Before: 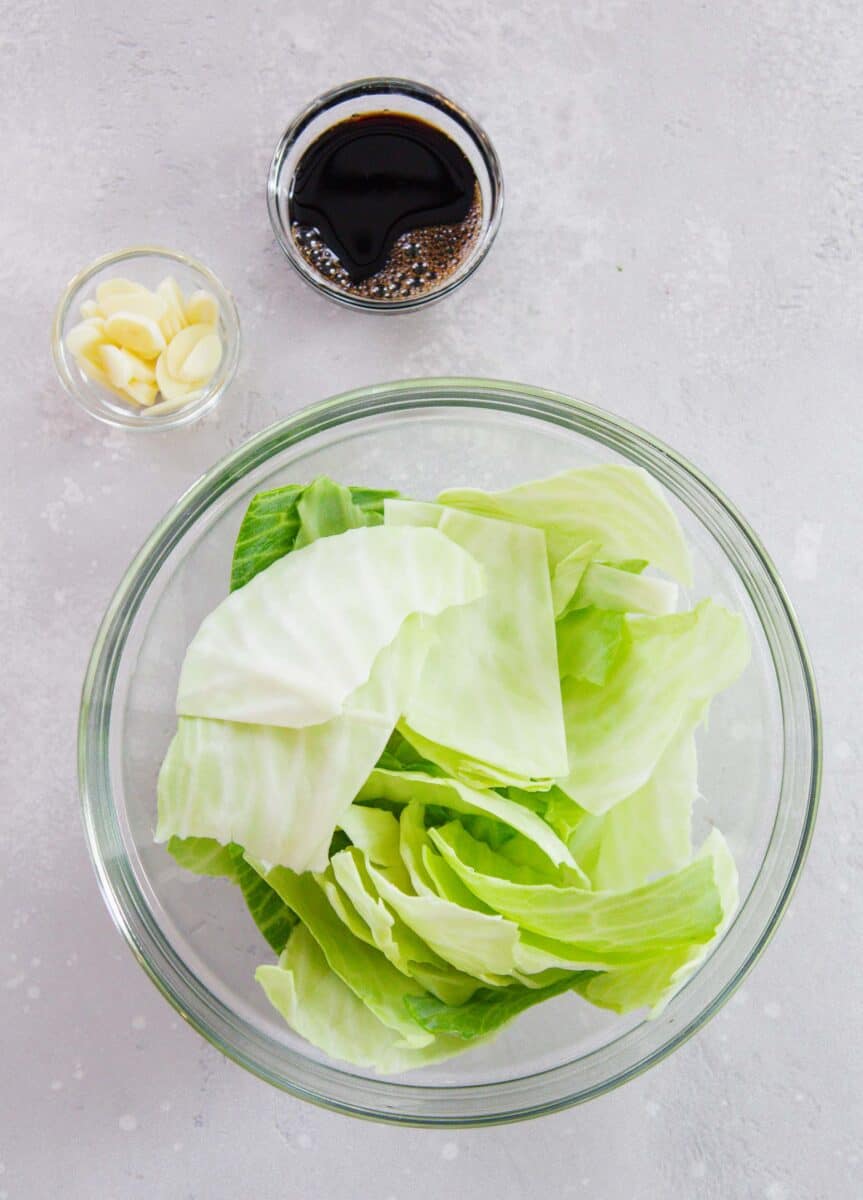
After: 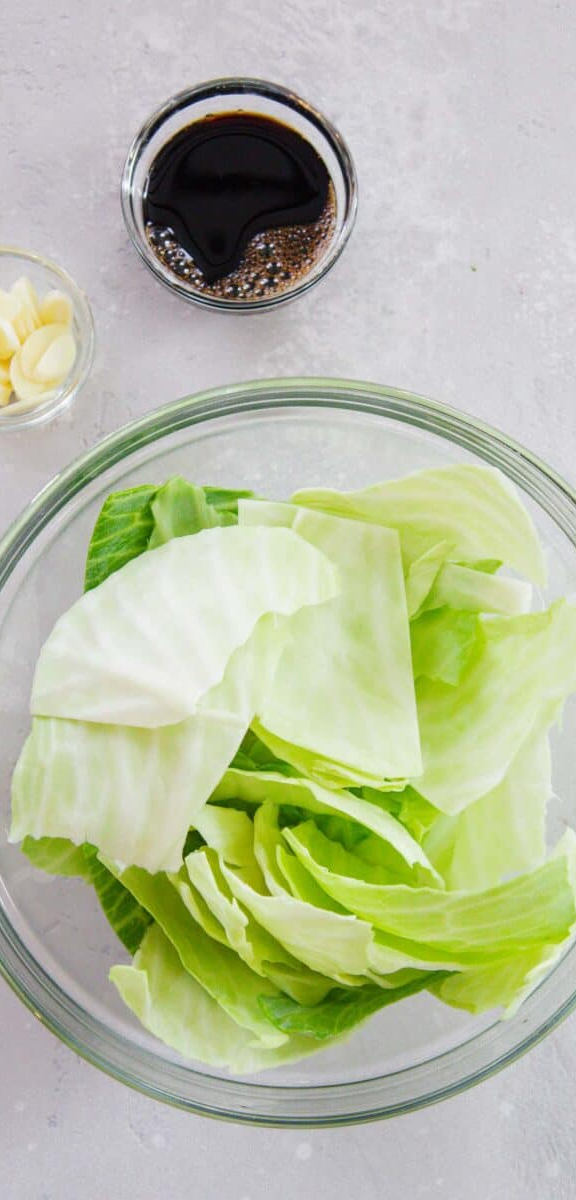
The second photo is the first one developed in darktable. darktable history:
tone equalizer: edges refinement/feathering 500, mask exposure compensation -1.57 EV, preserve details no
crop: left 16.971%, right 16.264%
